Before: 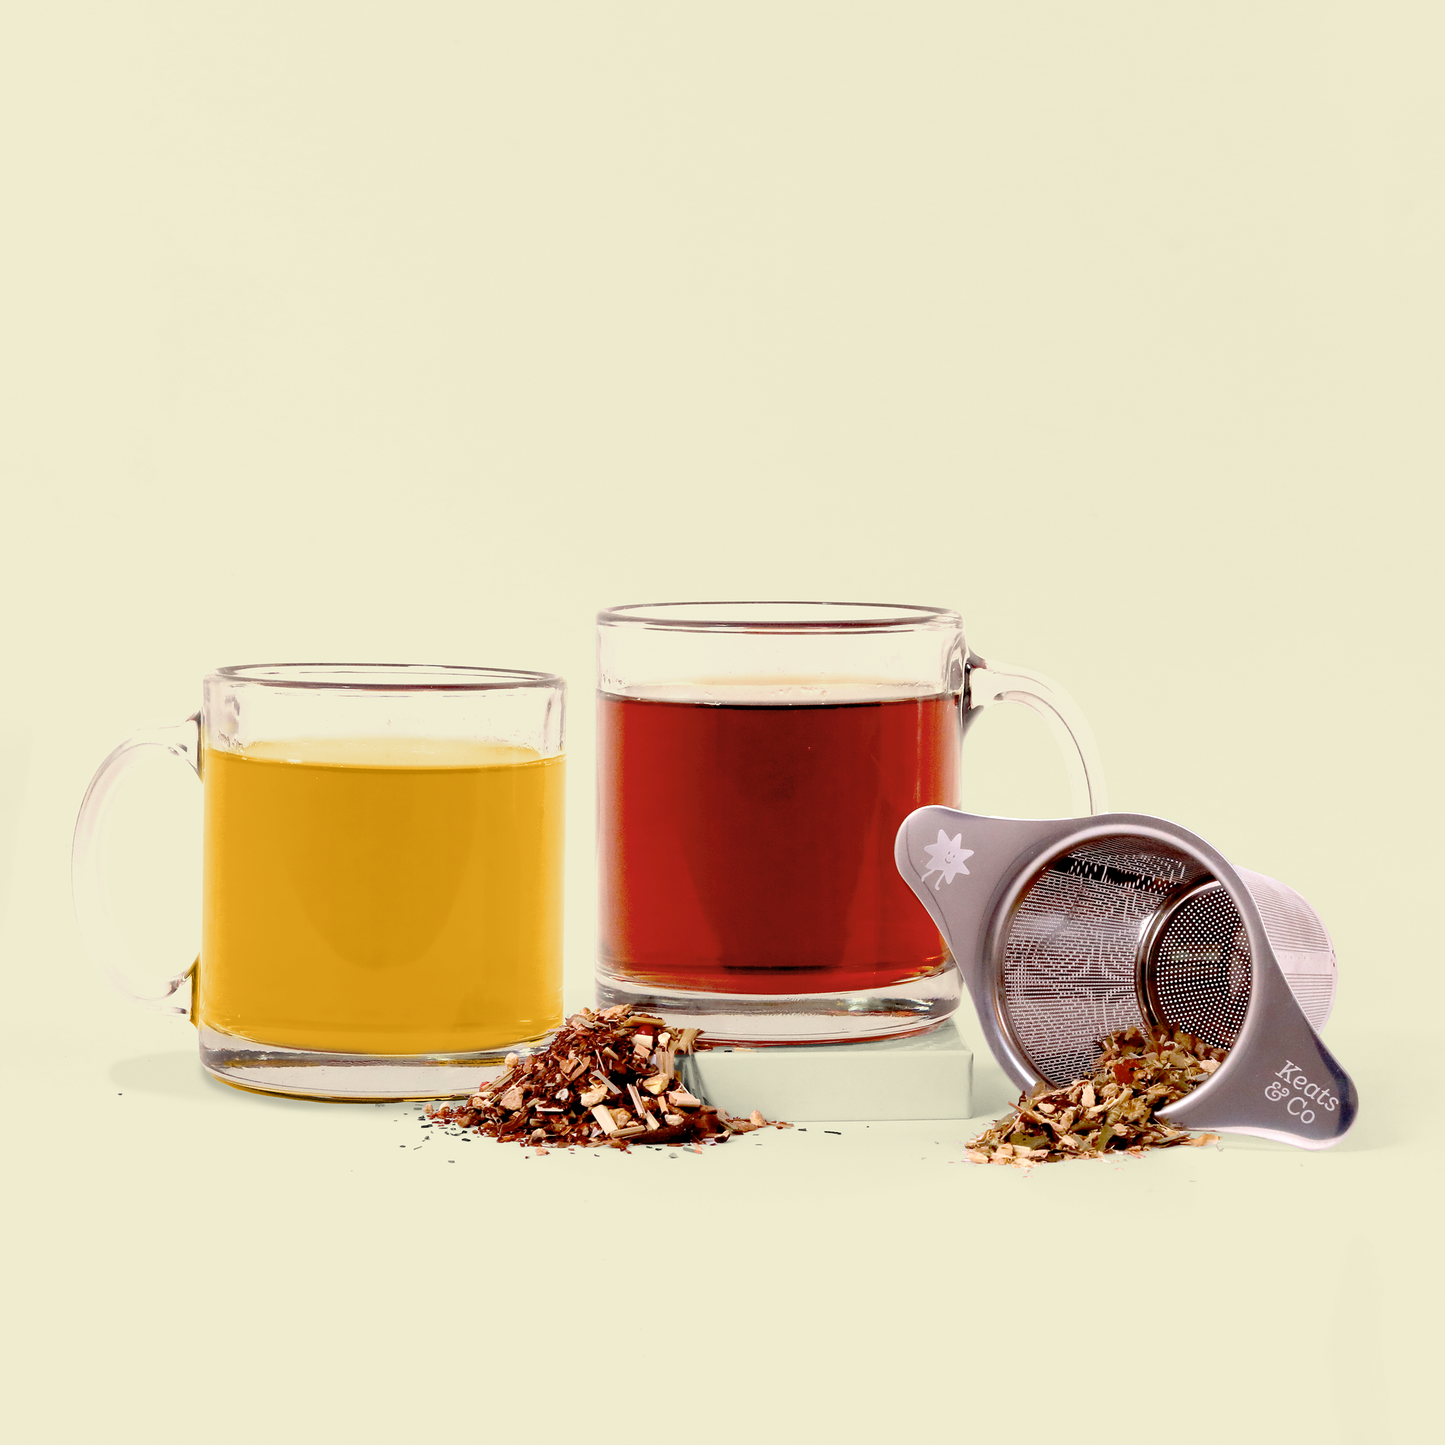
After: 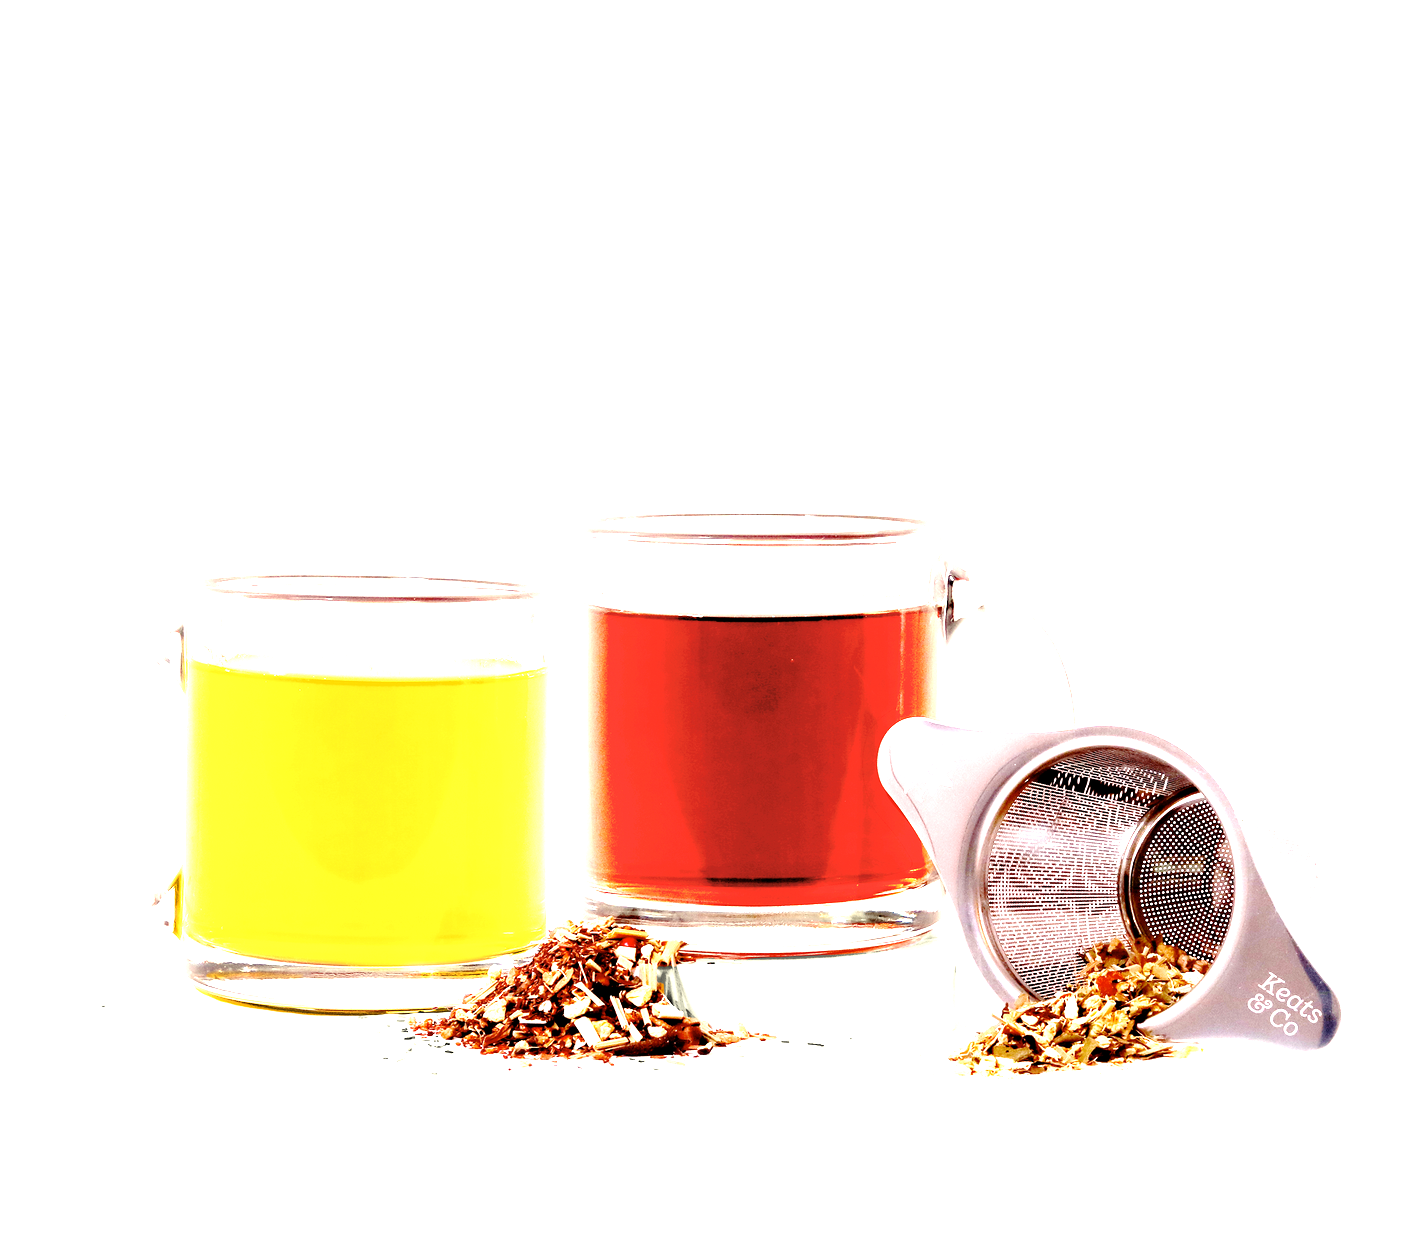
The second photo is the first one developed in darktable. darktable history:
tone equalizer: -8 EV -1.07 EV, -7 EV -0.986 EV, -6 EV -0.879 EV, -5 EV -0.593 EV, -3 EV 0.544 EV, -2 EV 0.862 EV, -1 EV 0.987 EV, +0 EV 1.06 EV
exposure: exposure 0.63 EV, compensate exposure bias true, compensate highlight preservation false
crop: left 1.195%, top 6.091%, right 1.376%, bottom 7.137%
